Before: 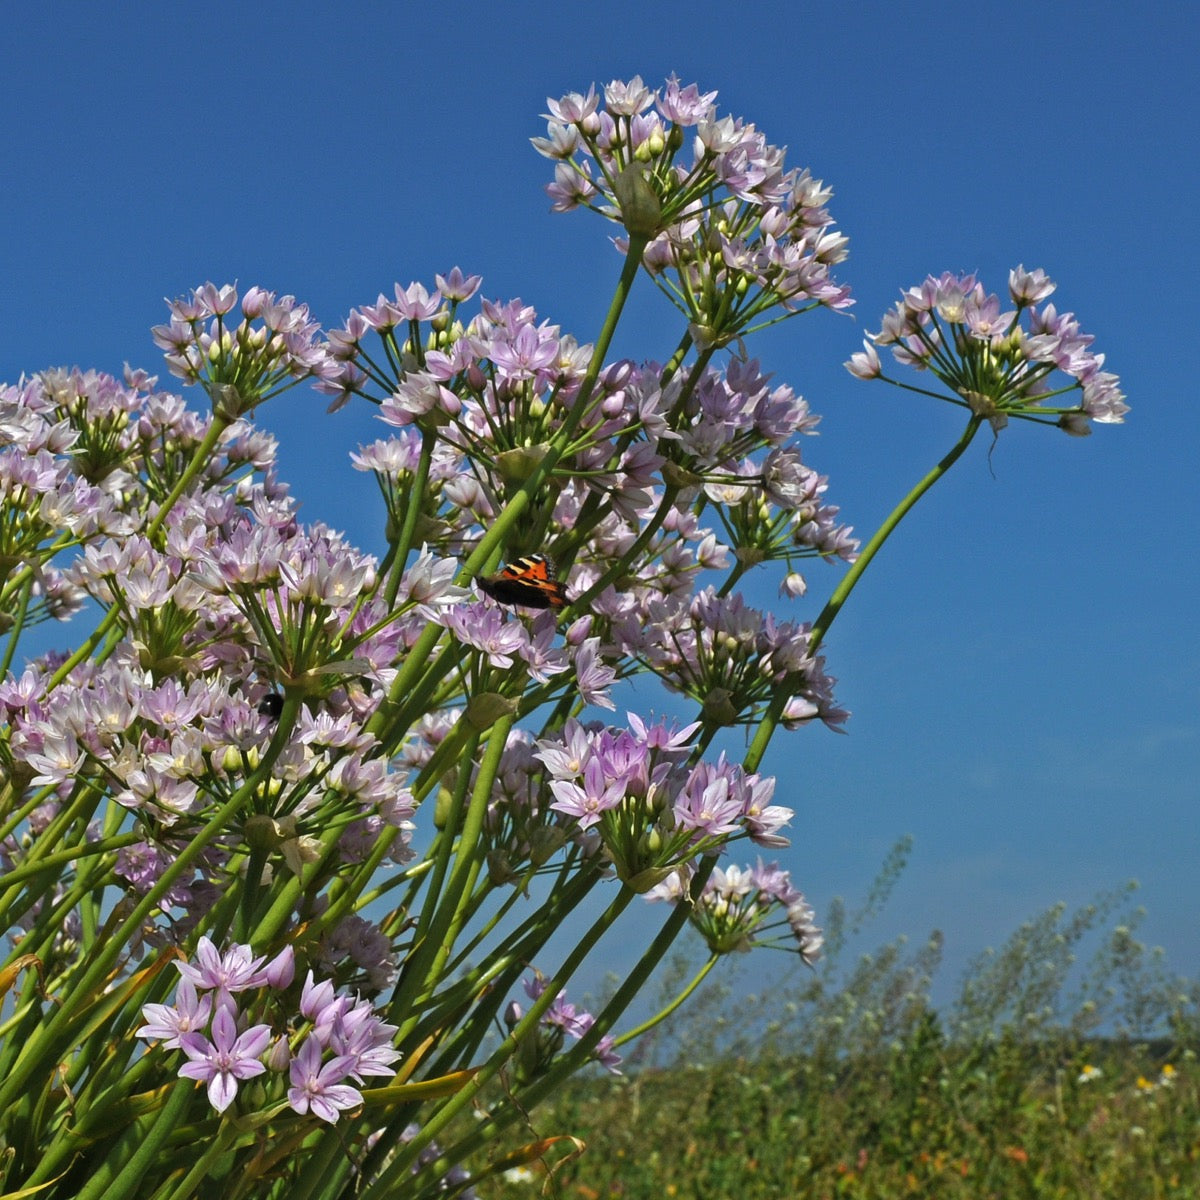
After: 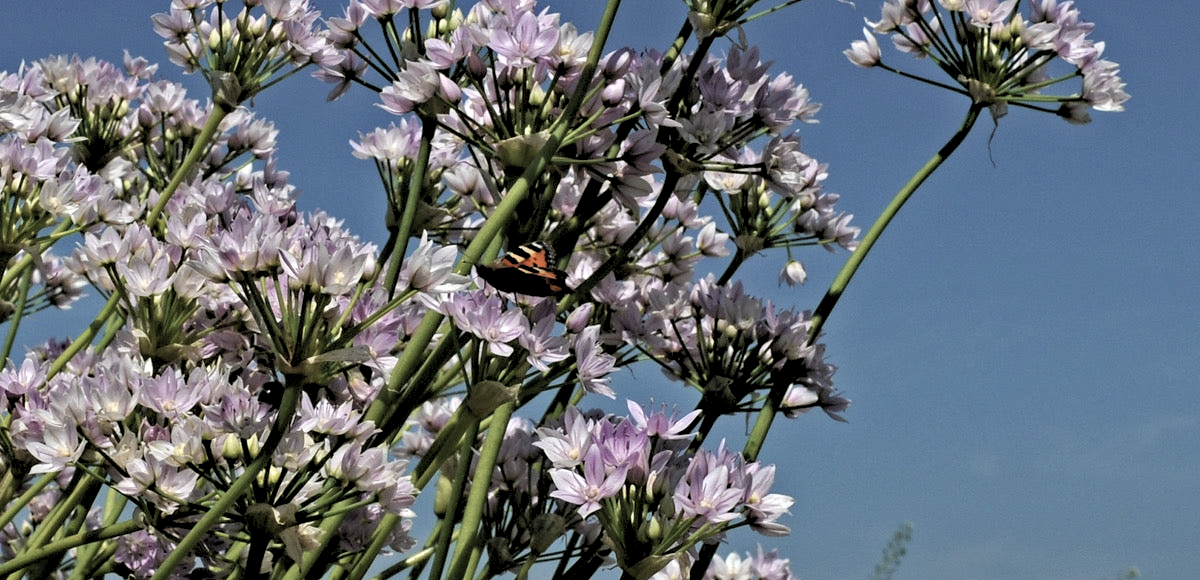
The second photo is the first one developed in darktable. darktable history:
contrast brightness saturation: contrast 0.1, saturation -0.36
crop and rotate: top 26.056%, bottom 25.543%
rgb levels: levels [[0.029, 0.461, 0.922], [0, 0.5, 1], [0, 0.5, 1]]
